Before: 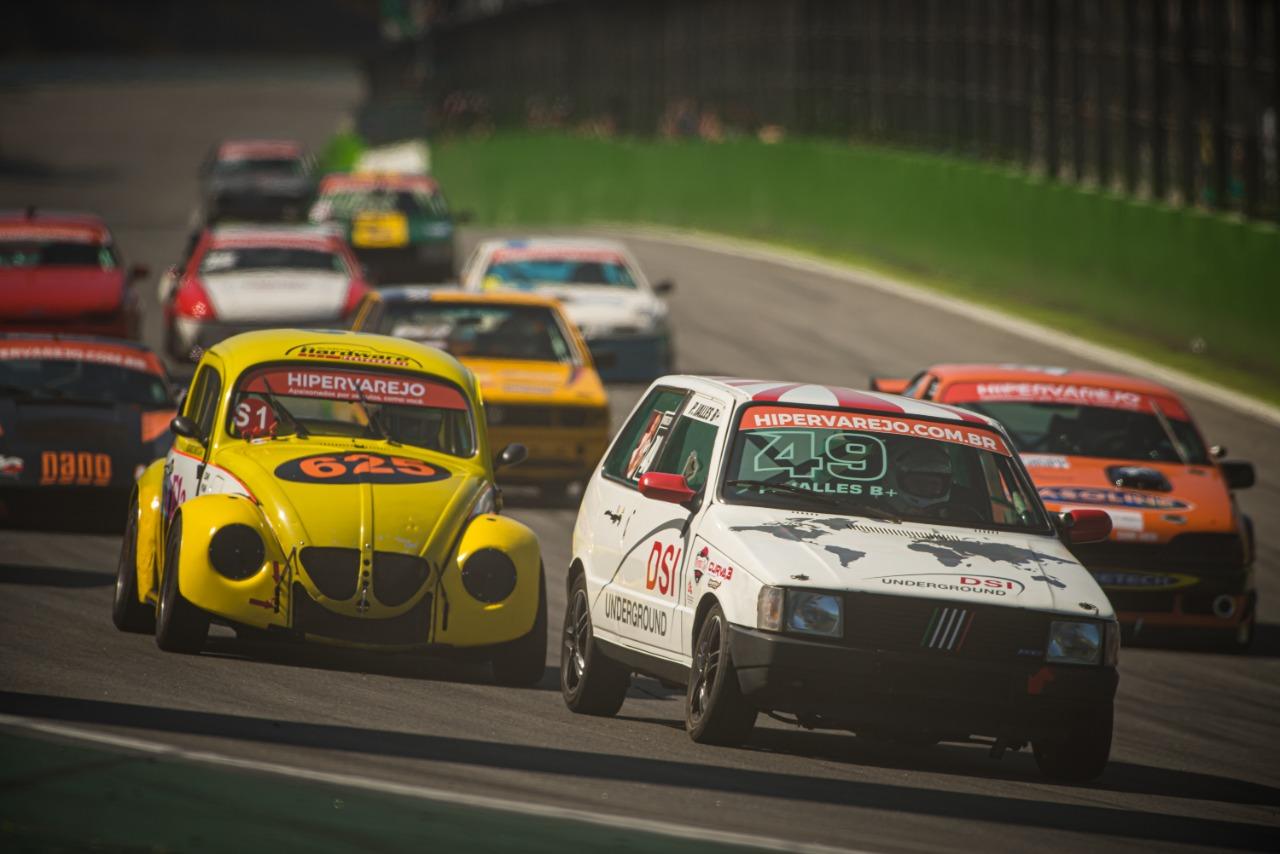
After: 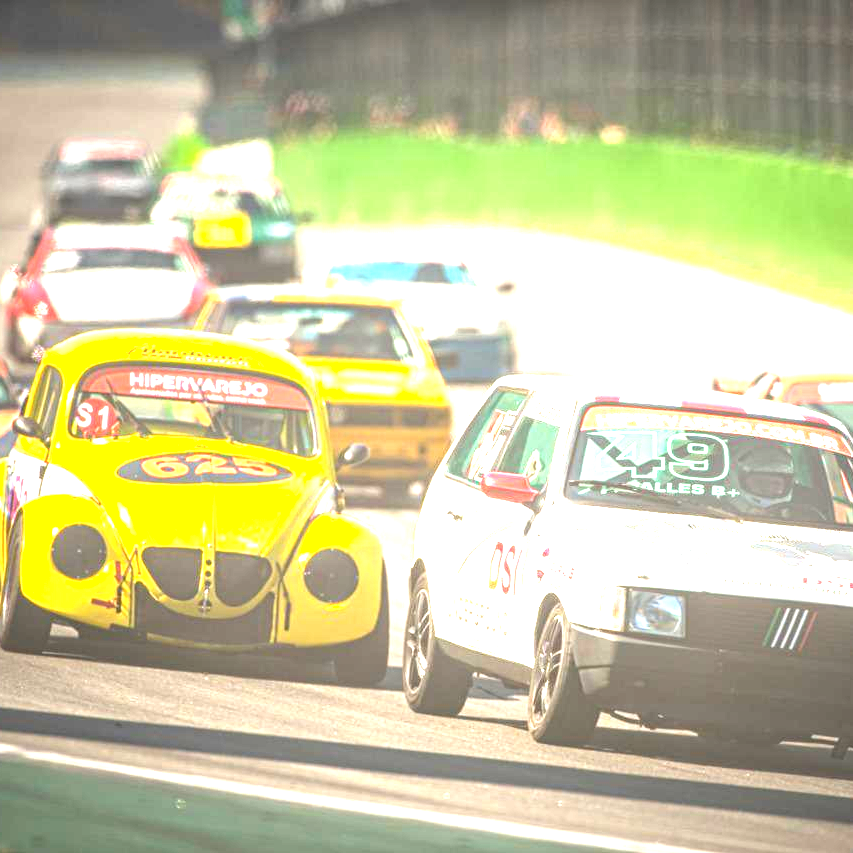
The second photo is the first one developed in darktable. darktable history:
exposure: exposure 3.082 EV, compensate highlight preservation false
local contrast: detail 110%
crop and rotate: left 12.406%, right 20.915%
